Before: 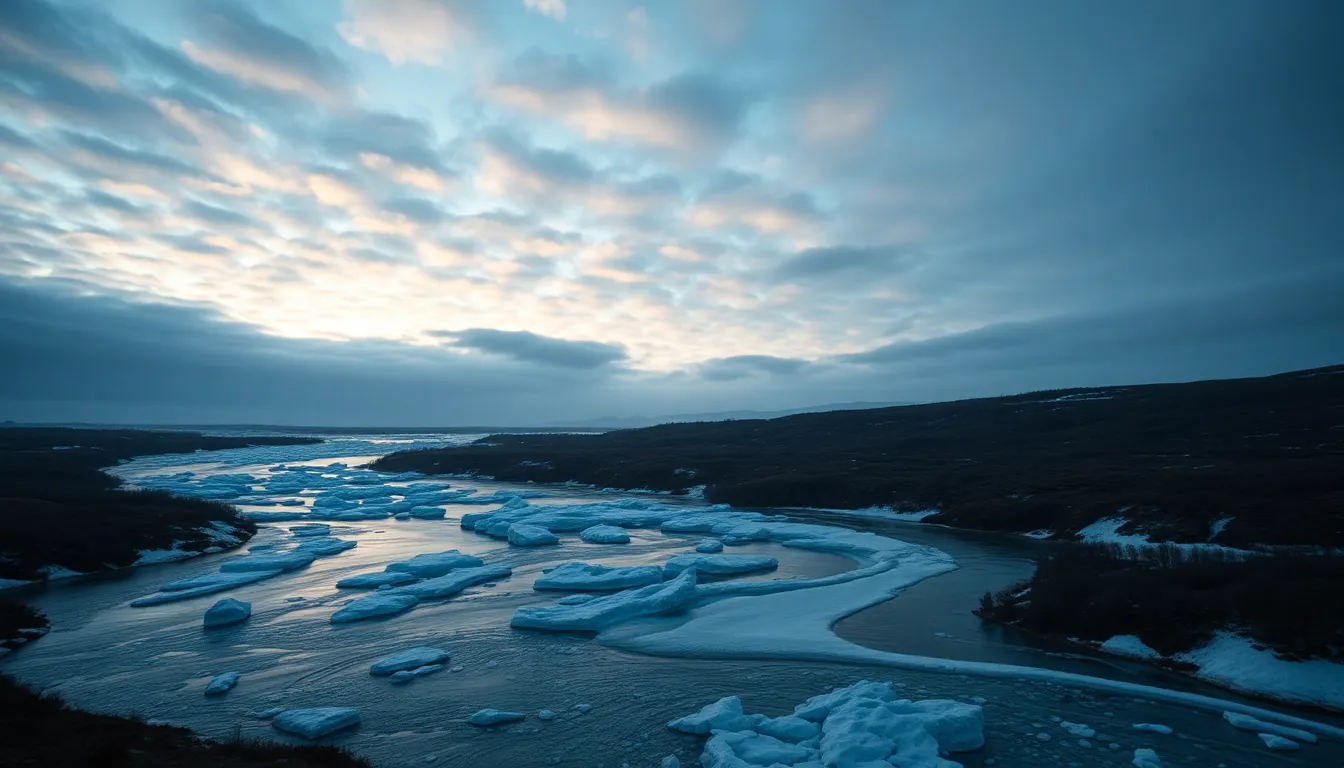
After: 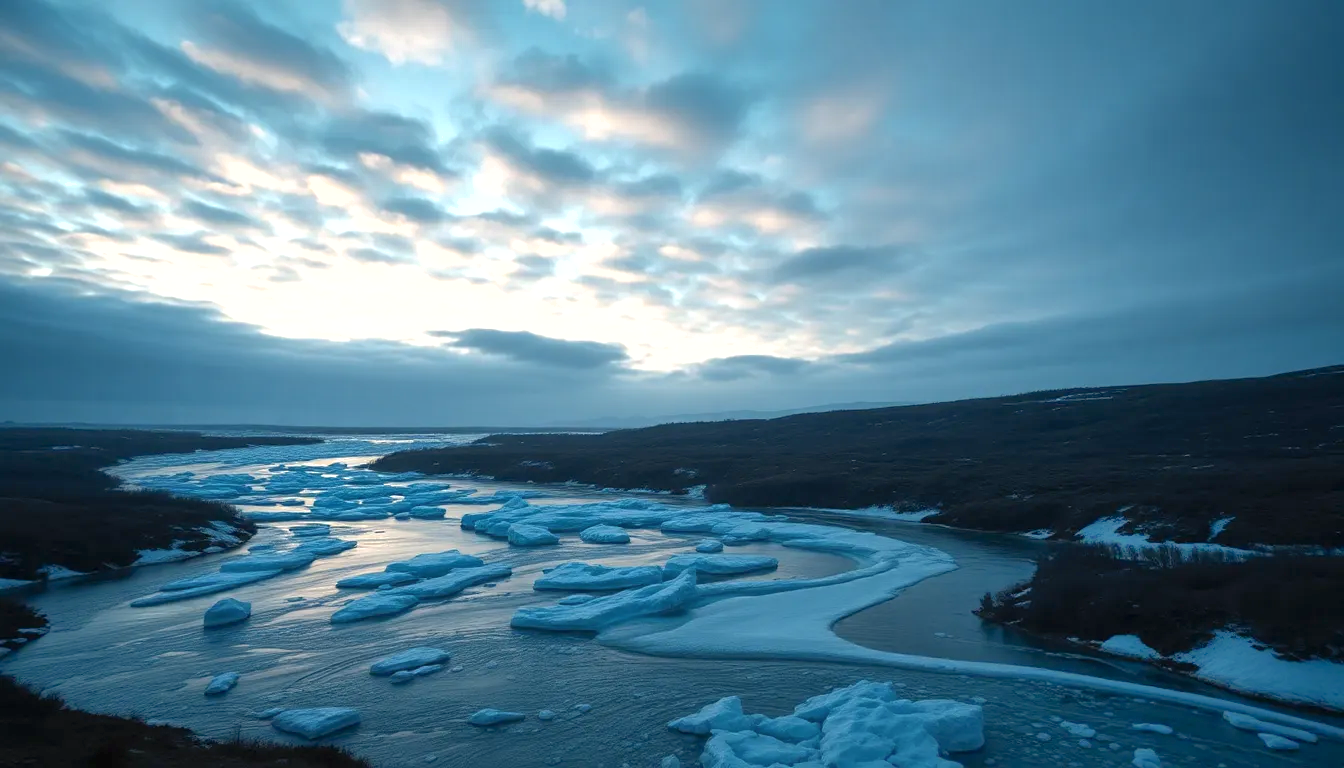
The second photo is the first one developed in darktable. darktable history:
color zones: curves: ch1 [(0, 0.469) (0.01, 0.469) (0.12, 0.446) (0.248, 0.469) (0.5, 0.5) (0.748, 0.5) (0.99, 0.469) (1, 0.469)]
exposure: exposure 0.367 EV, compensate highlight preservation false
shadows and highlights: on, module defaults
